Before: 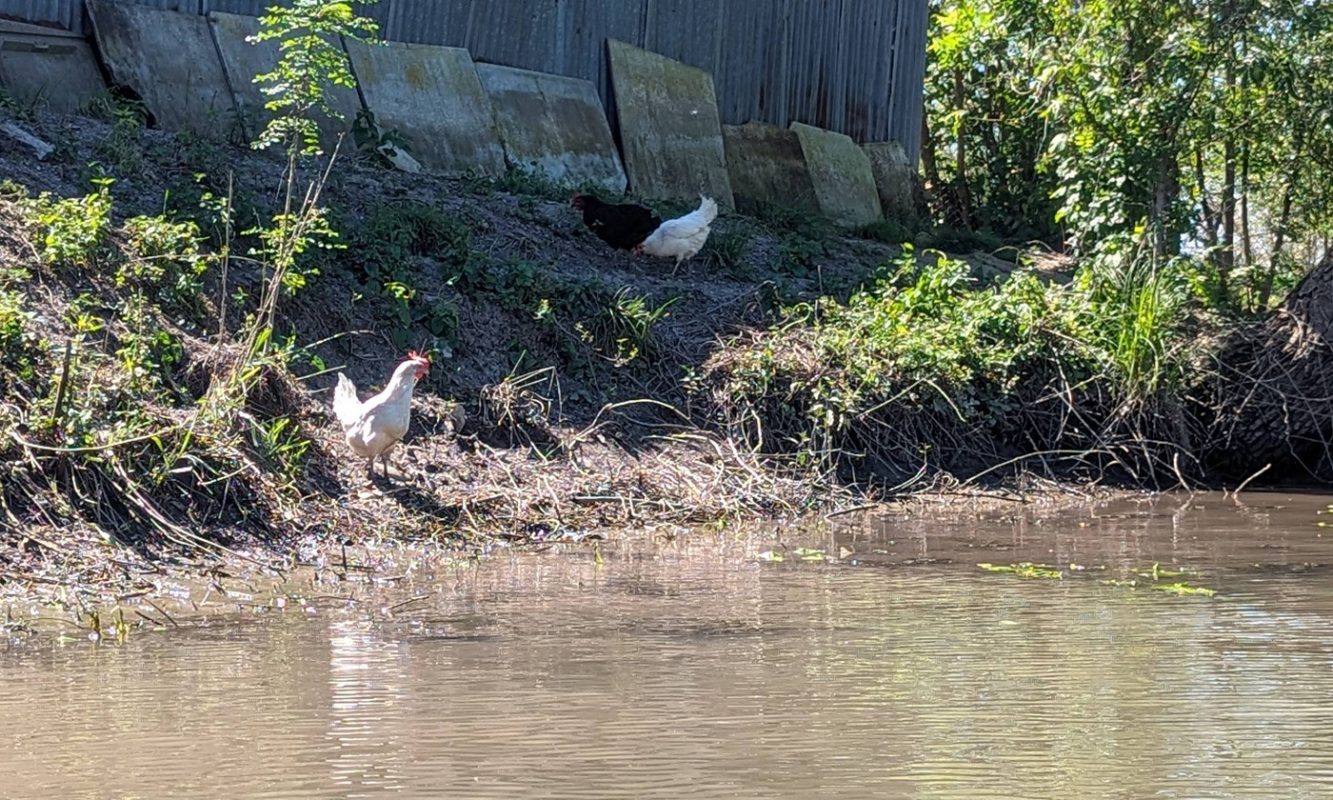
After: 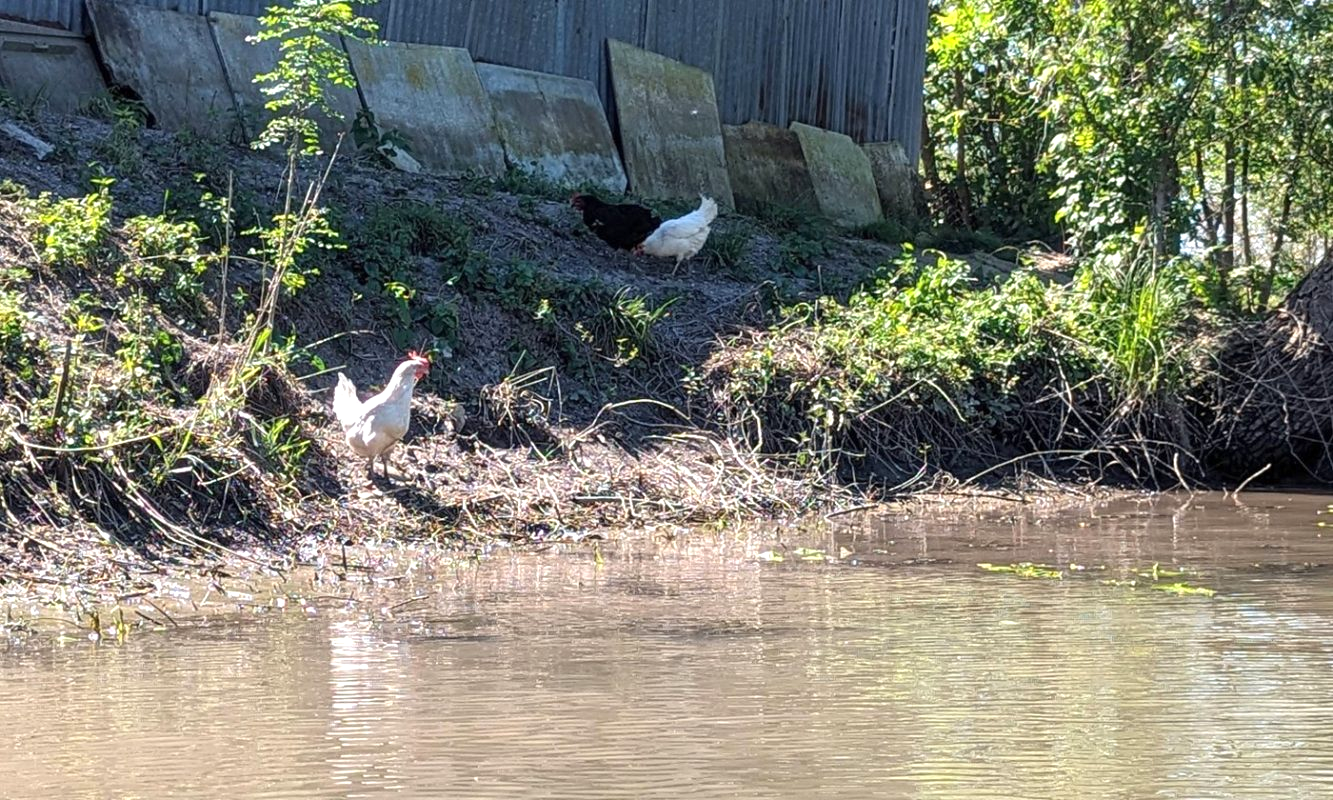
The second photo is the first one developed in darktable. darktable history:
exposure: exposure 0.374 EV, compensate exposure bias true, compensate highlight preservation false
